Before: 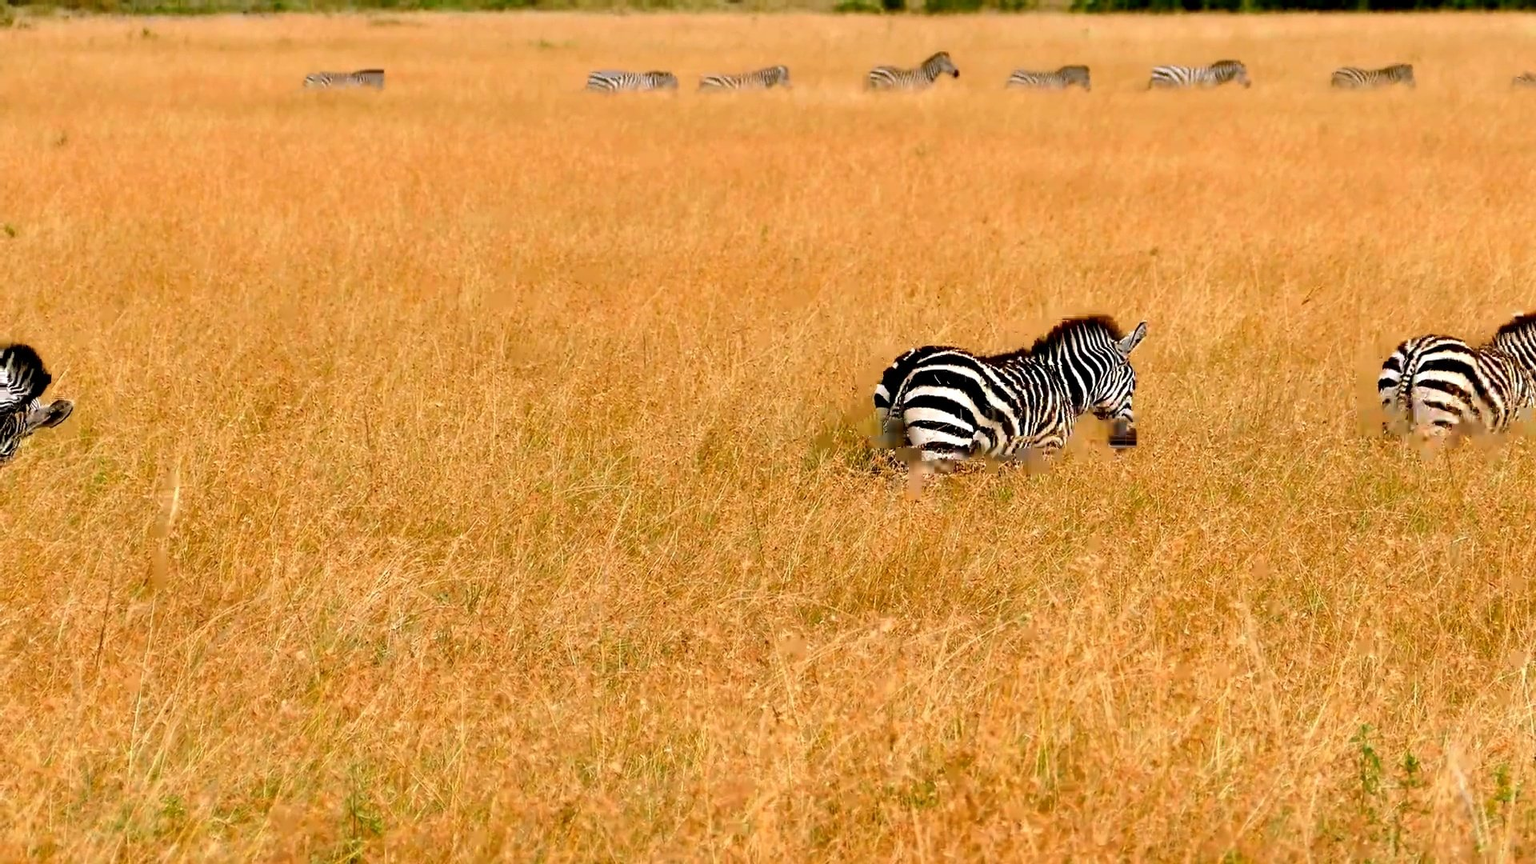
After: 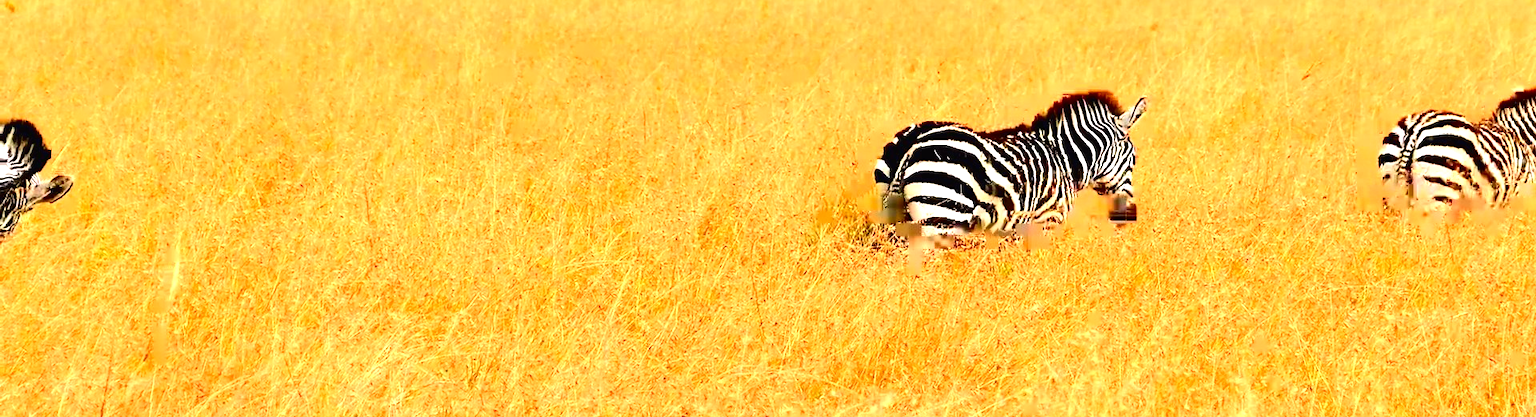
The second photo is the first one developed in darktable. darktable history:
tone curve: curves: ch0 [(0, 0.011) (0.139, 0.106) (0.295, 0.271) (0.499, 0.523) (0.739, 0.782) (0.857, 0.879) (1, 0.967)]; ch1 [(0, 0) (0.272, 0.249) (0.39, 0.379) (0.469, 0.456) (0.495, 0.497) (0.524, 0.53) (0.588, 0.62) (0.725, 0.779) (1, 1)]; ch2 [(0, 0) (0.125, 0.089) (0.35, 0.317) (0.437, 0.42) (0.502, 0.499) (0.533, 0.553) (0.599, 0.638) (1, 1)], color space Lab, independent channels, preserve colors none
crop and rotate: top 26.056%, bottom 25.543%
exposure: black level correction 0, exposure 1.2 EV, compensate highlight preservation false
